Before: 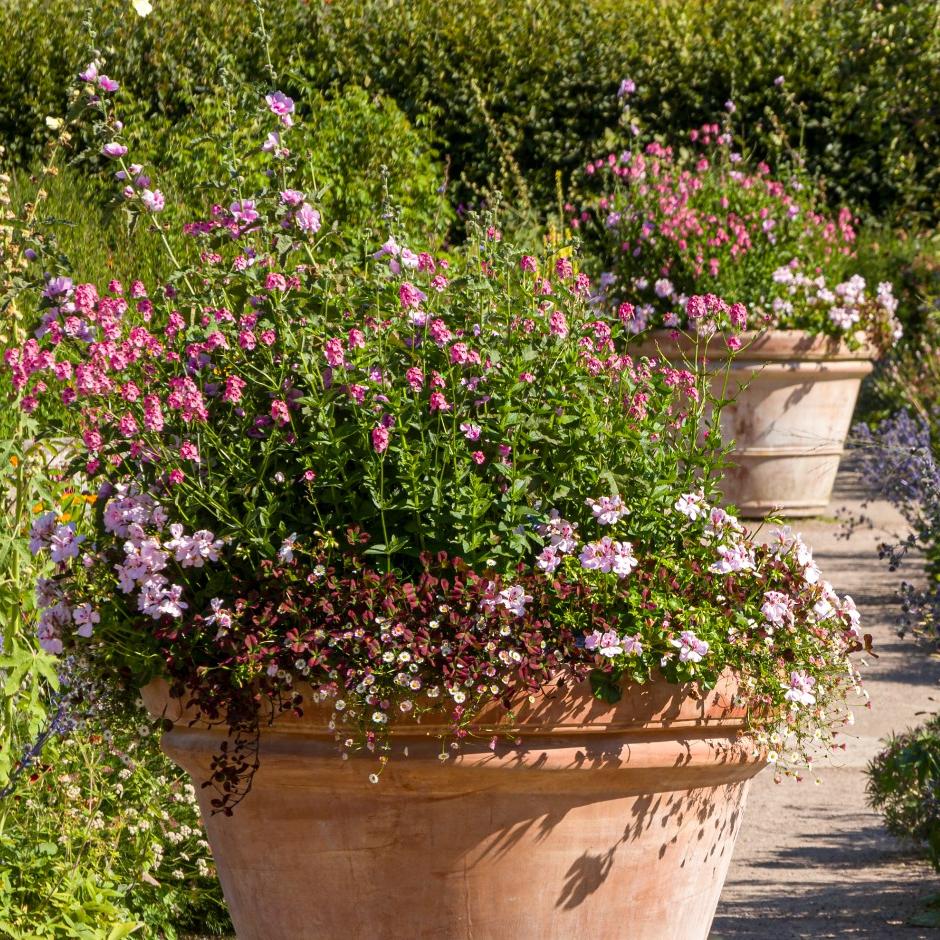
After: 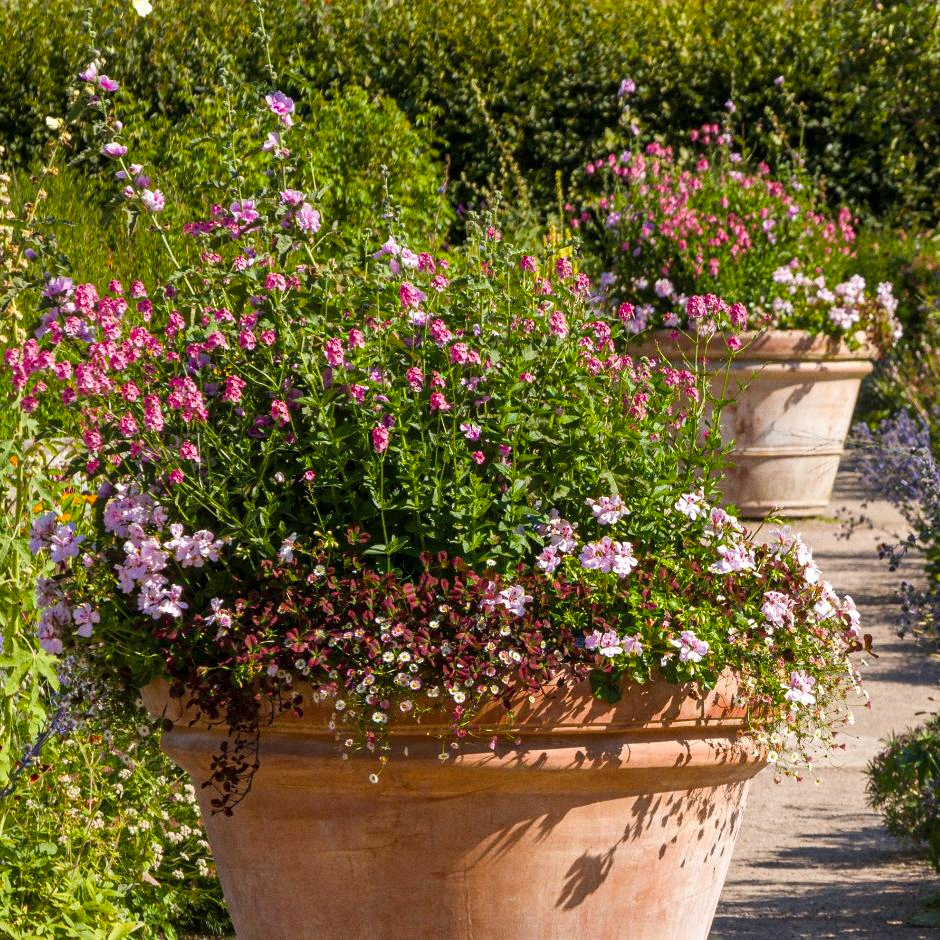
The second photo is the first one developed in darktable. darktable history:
color balance rgb: shadows fall-off 101%, linear chroma grading › mid-tones 7.63%, perceptual saturation grading › mid-tones 11.68%, mask middle-gray fulcrum 22.45%, global vibrance 10.11%, saturation formula JzAzBz (2021)
grain: on, module defaults
